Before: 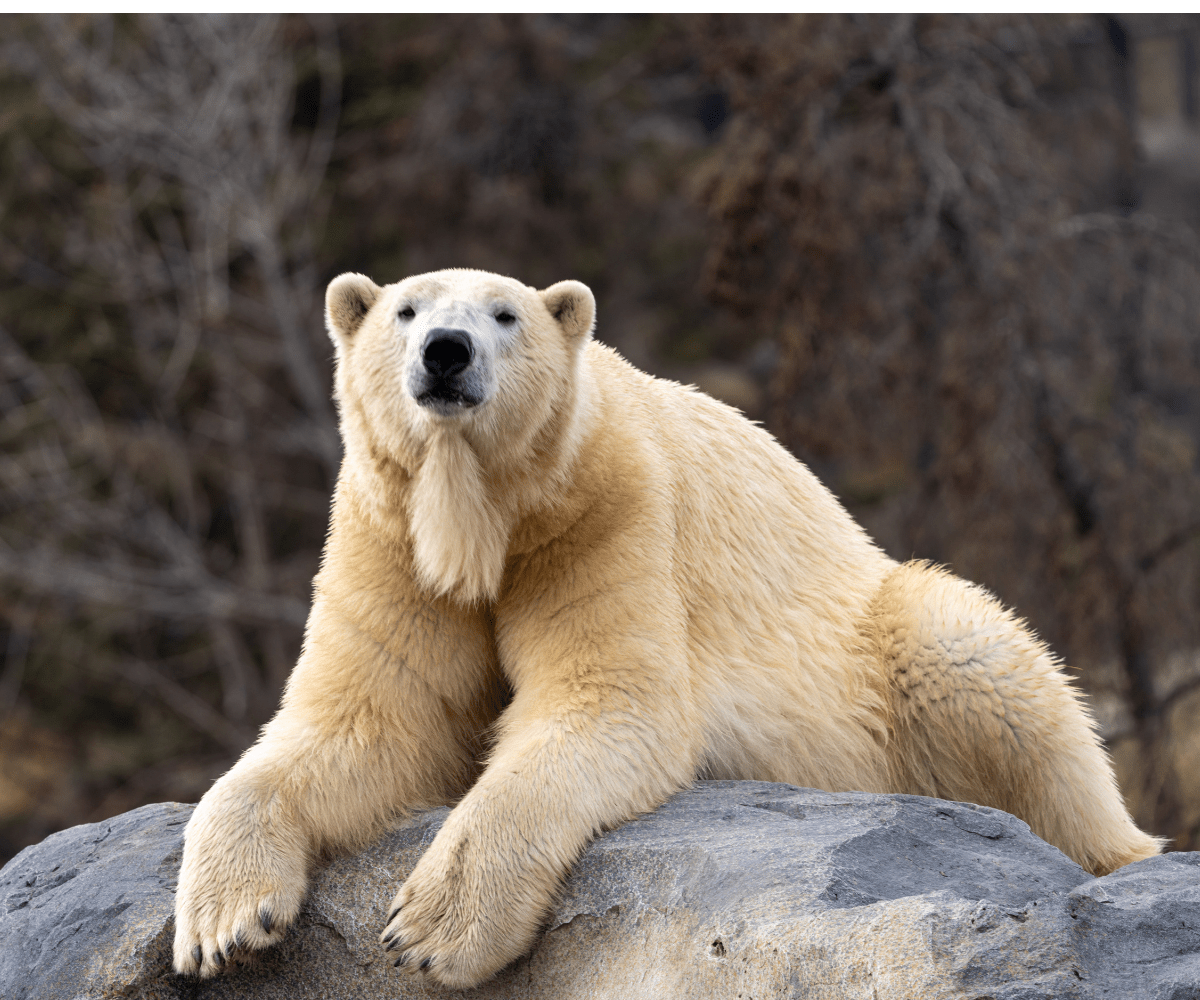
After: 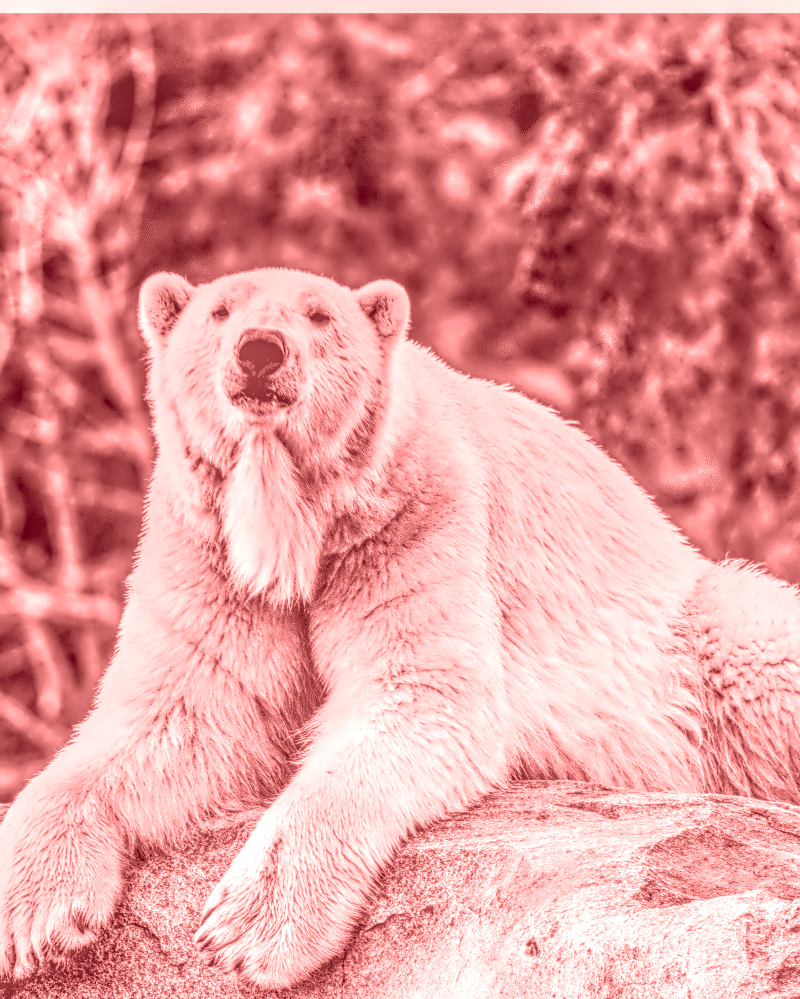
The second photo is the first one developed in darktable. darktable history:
local contrast: highlights 0%, shadows 0%, detail 200%, midtone range 0.25
crop and rotate: left 15.546%, right 17.787%
tone curve: curves: ch0 [(0, 0) (0.003, 0.006) (0.011, 0.015) (0.025, 0.032) (0.044, 0.054) (0.069, 0.079) (0.1, 0.111) (0.136, 0.146) (0.177, 0.186) (0.224, 0.229) (0.277, 0.286) (0.335, 0.348) (0.399, 0.426) (0.468, 0.514) (0.543, 0.609) (0.623, 0.706) (0.709, 0.789) (0.801, 0.862) (0.898, 0.926) (1, 1)], preserve colors none
tone equalizer: -7 EV 0.15 EV, -6 EV 0.6 EV, -5 EV 1.15 EV, -4 EV 1.33 EV, -3 EV 1.15 EV, -2 EV 0.6 EV, -1 EV 0.15 EV, mask exposure compensation -0.5 EV
contrast equalizer: octaves 7, y [[0.5, 0.542, 0.583, 0.625, 0.667, 0.708], [0.5 ×6], [0.5 ×6], [0, 0.033, 0.067, 0.1, 0.133, 0.167], [0, 0.05, 0.1, 0.15, 0.2, 0.25]]
colorize: saturation 60%, source mix 100%
contrast brightness saturation: contrast 0.28
white balance: red 0.986, blue 1.01
